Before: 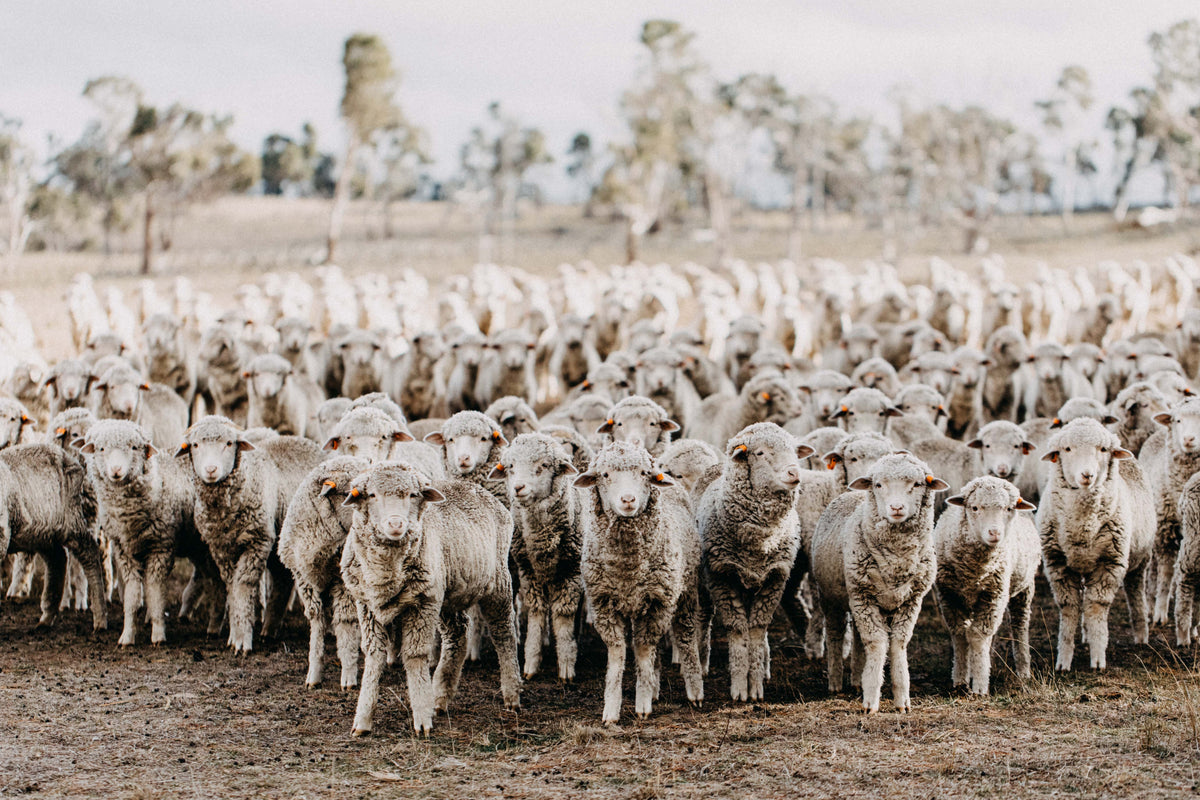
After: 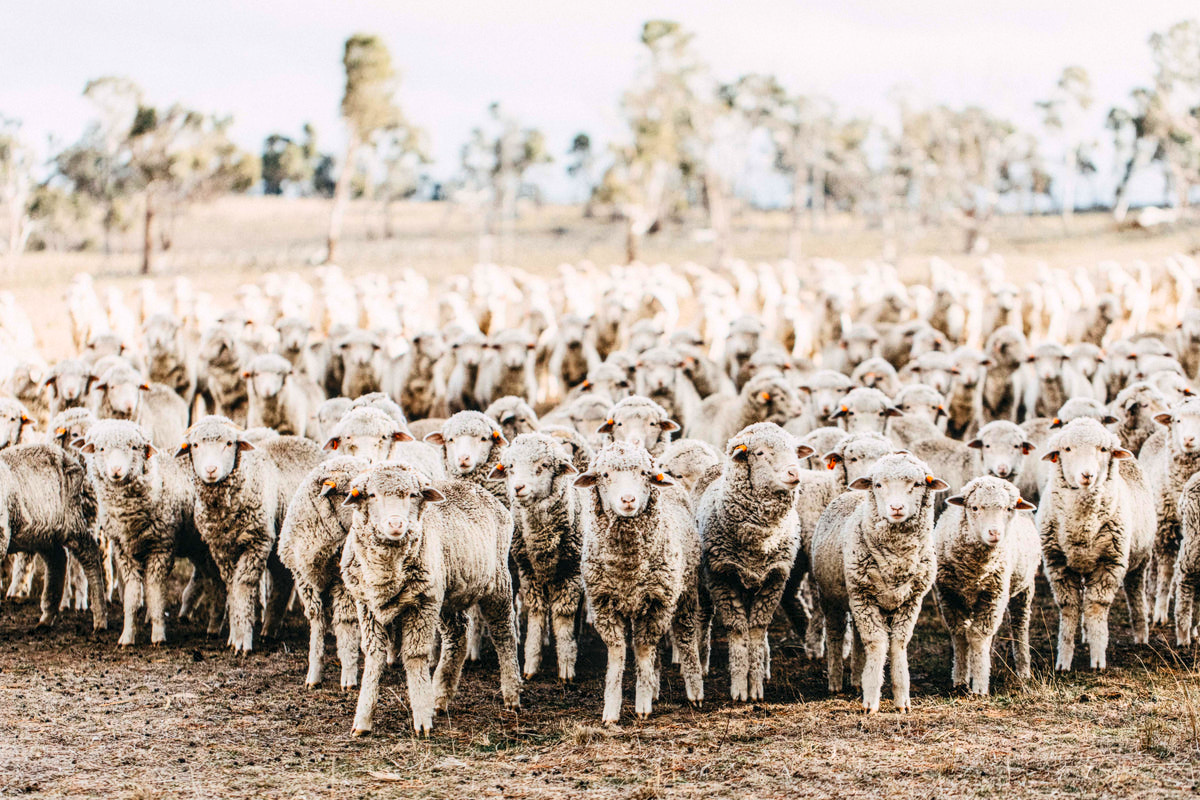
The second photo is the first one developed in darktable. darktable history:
tone equalizer: edges refinement/feathering 500, mask exposure compensation -1.57 EV, preserve details no
local contrast: on, module defaults
contrast brightness saturation: contrast 0.243, brightness 0.242, saturation 0.371
